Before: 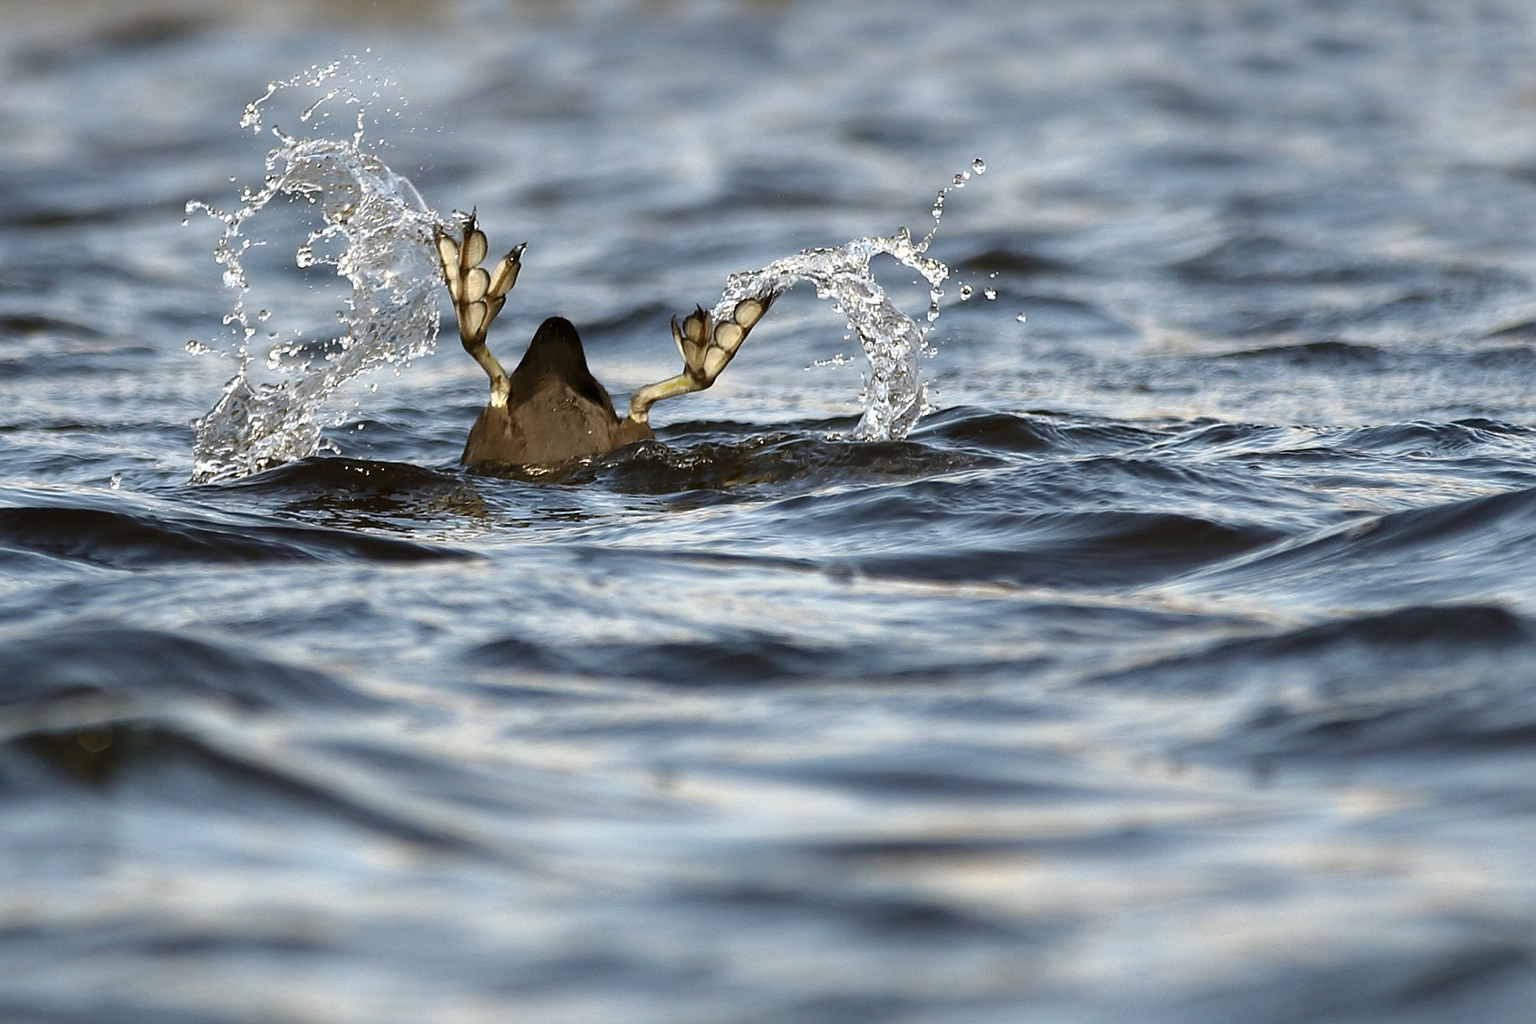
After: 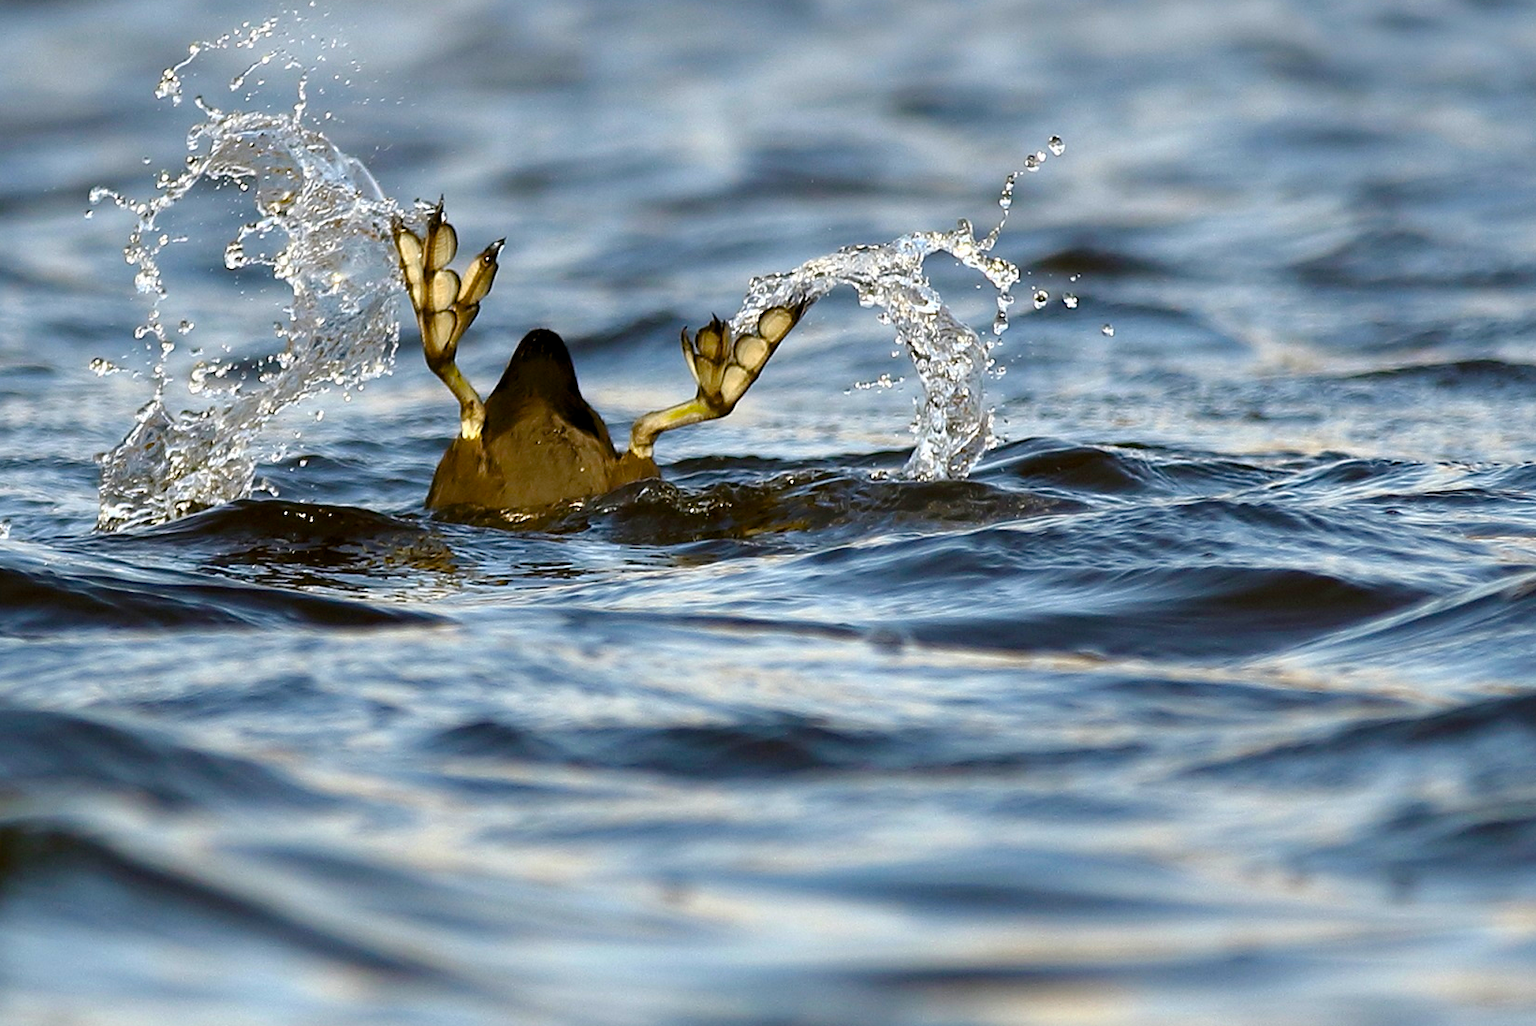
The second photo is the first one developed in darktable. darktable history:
crop and rotate: left 7.313%, top 4.58%, right 10.603%, bottom 13.106%
color balance rgb: power › hue 324.92°, global offset › luminance -0.283%, global offset › hue 259.98°, perceptual saturation grading › global saturation 36.18%, perceptual saturation grading › shadows 35.424%, global vibrance 20%
